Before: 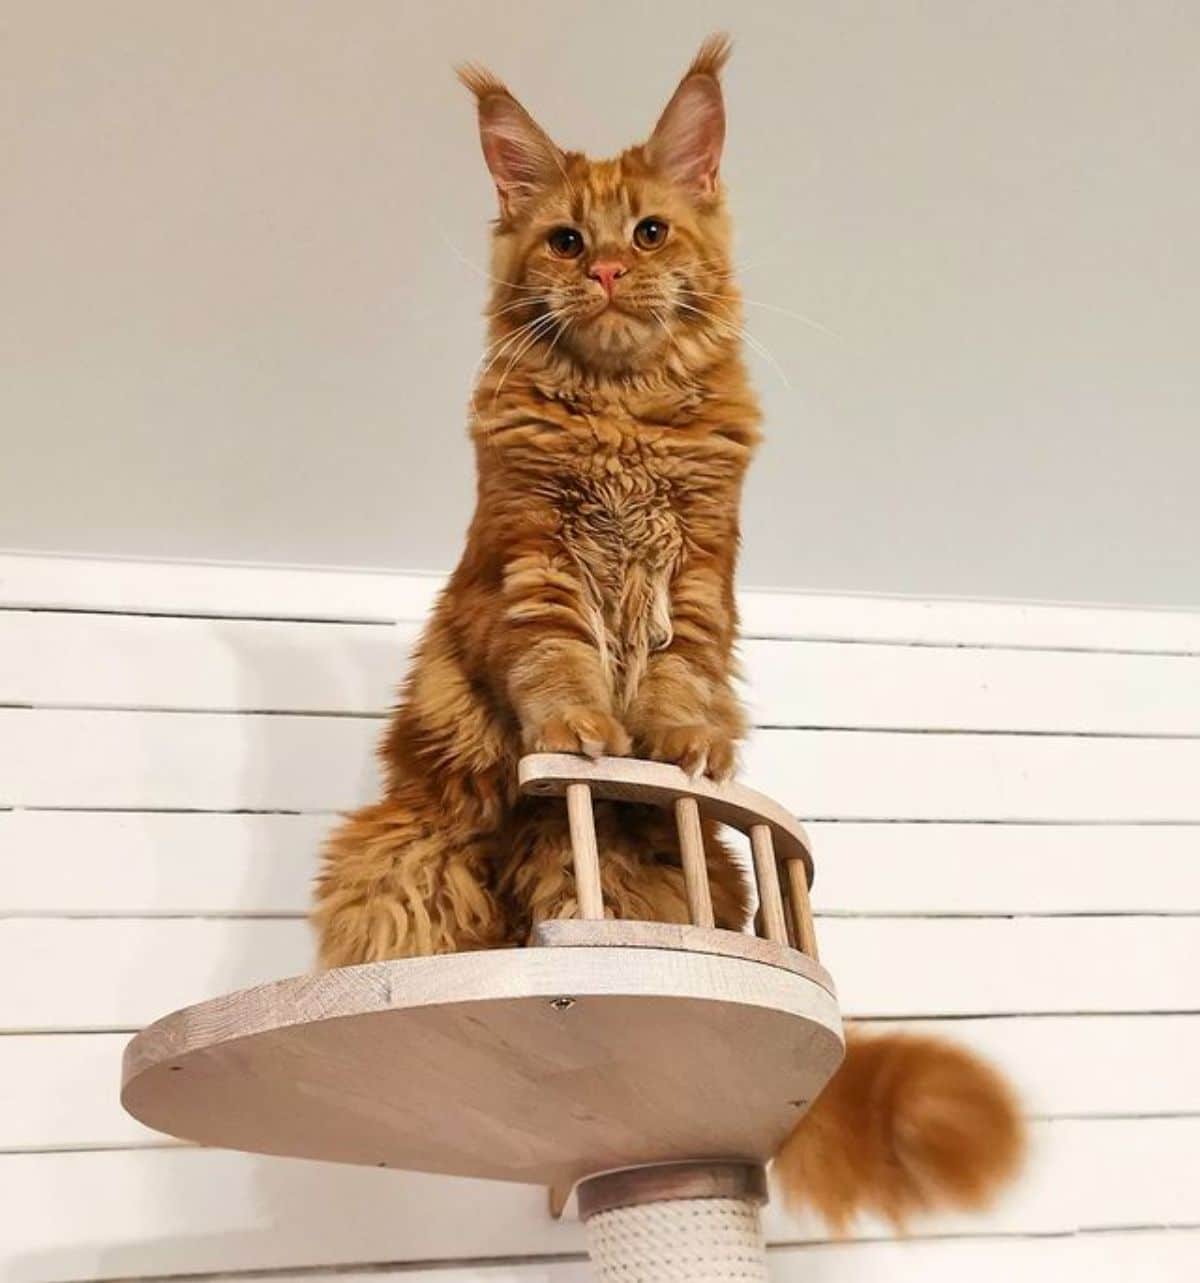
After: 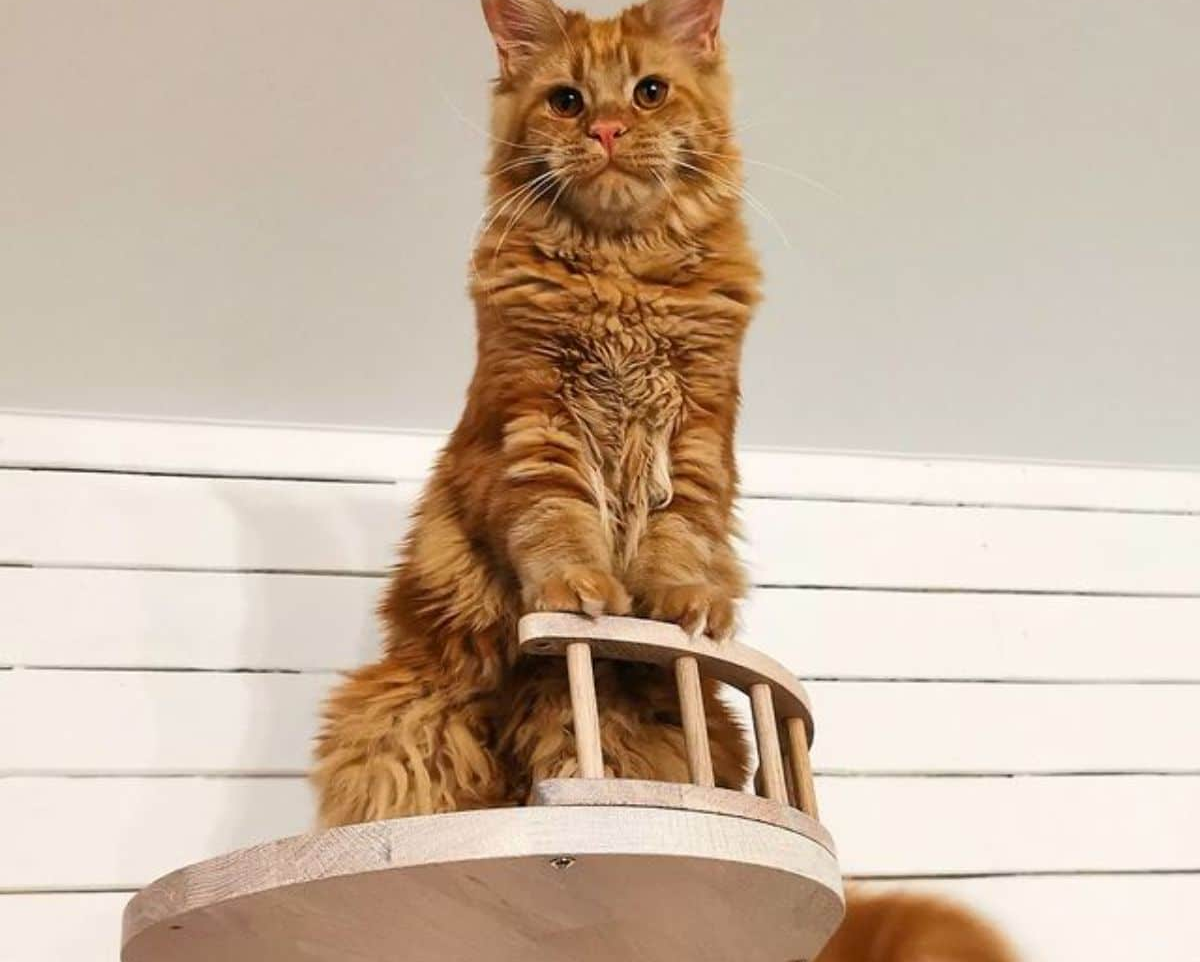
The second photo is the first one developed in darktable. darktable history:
crop: top 11.042%, bottom 13.962%
